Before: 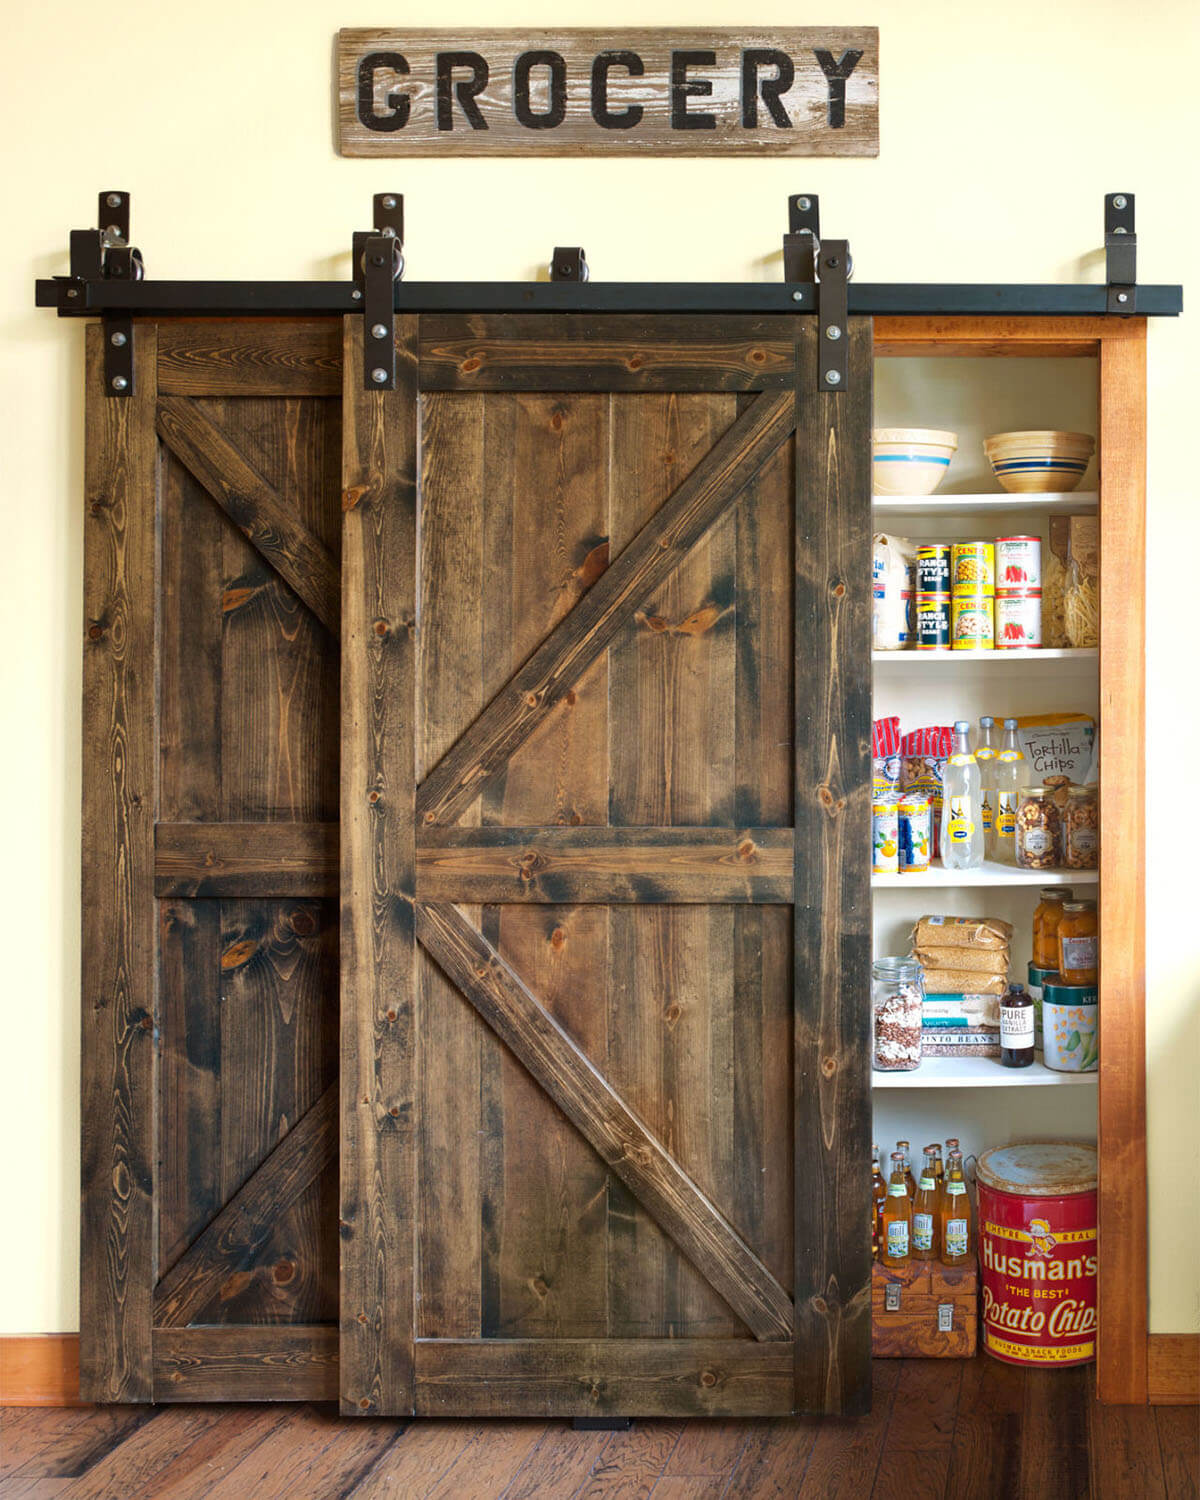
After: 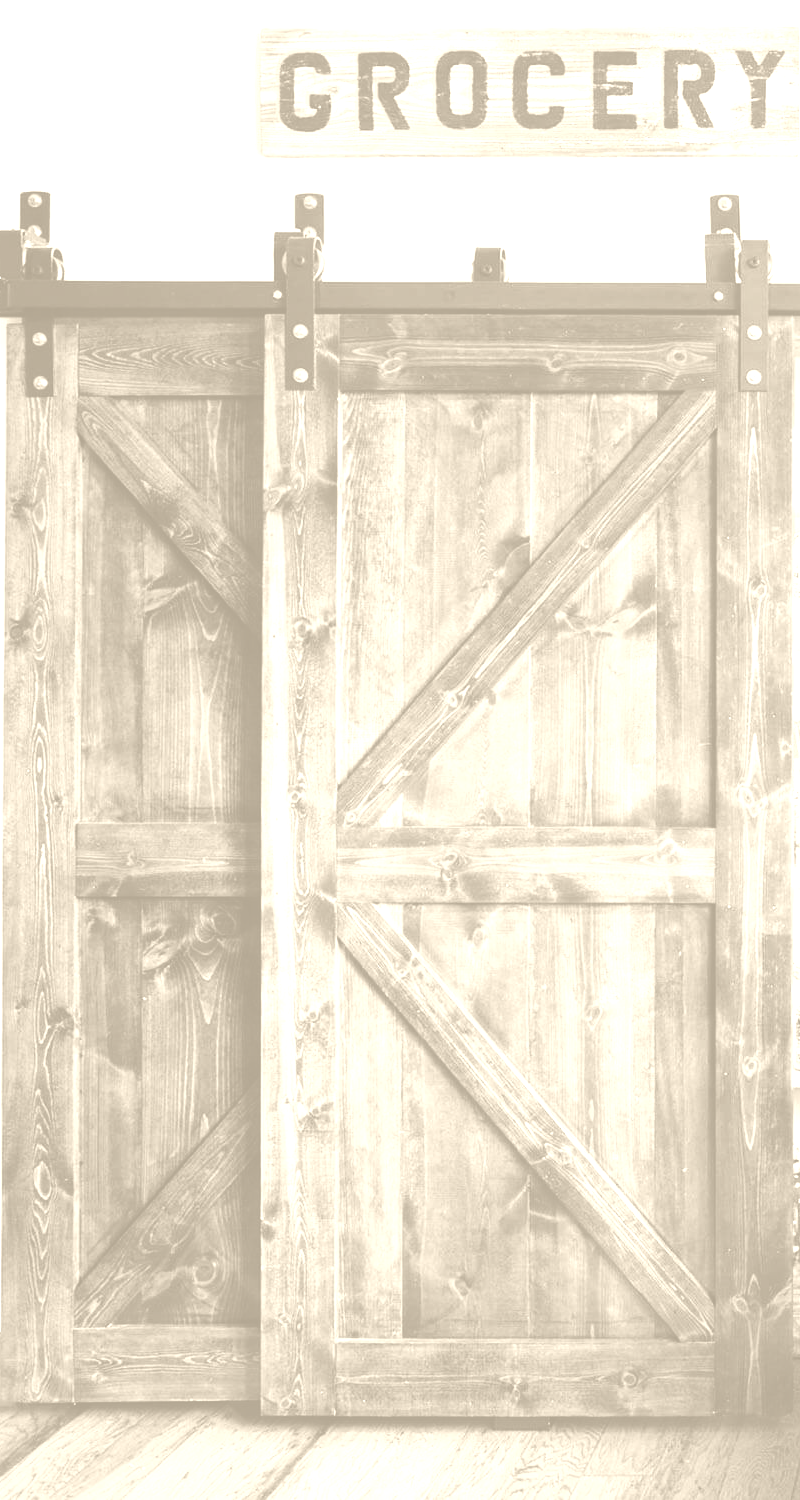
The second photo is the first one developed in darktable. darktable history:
crop and rotate: left 6.617%, right 26.717%
colorize: hue 36°, saturation 71%, lightness 80.79%
base curve: curves: ch0 [(0, 0) (0.032, 0.025) (0.121, 0.166) (0.206, 0.329) (0.605, 0.79) (1, 1)], preserve colors none
levels: levels [0, 0.492, 0.984]
